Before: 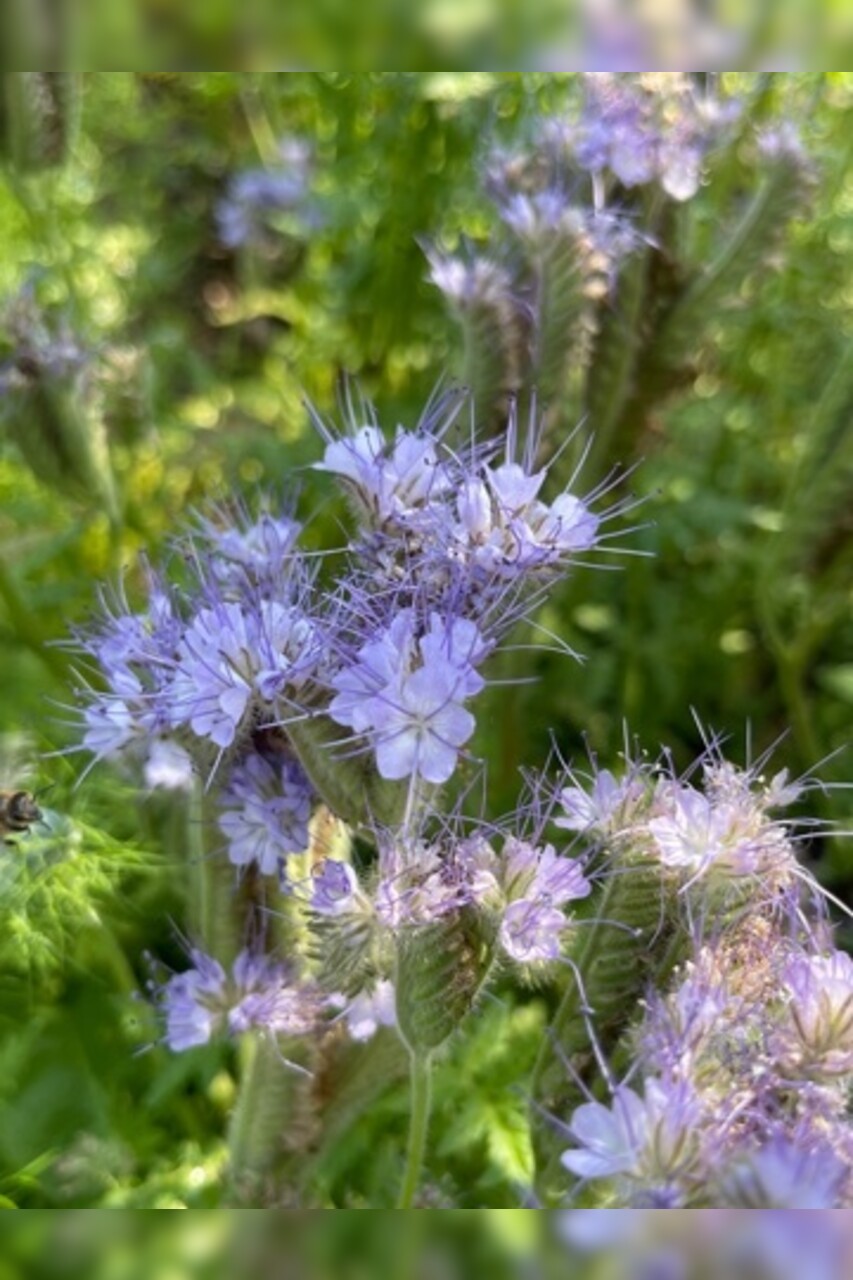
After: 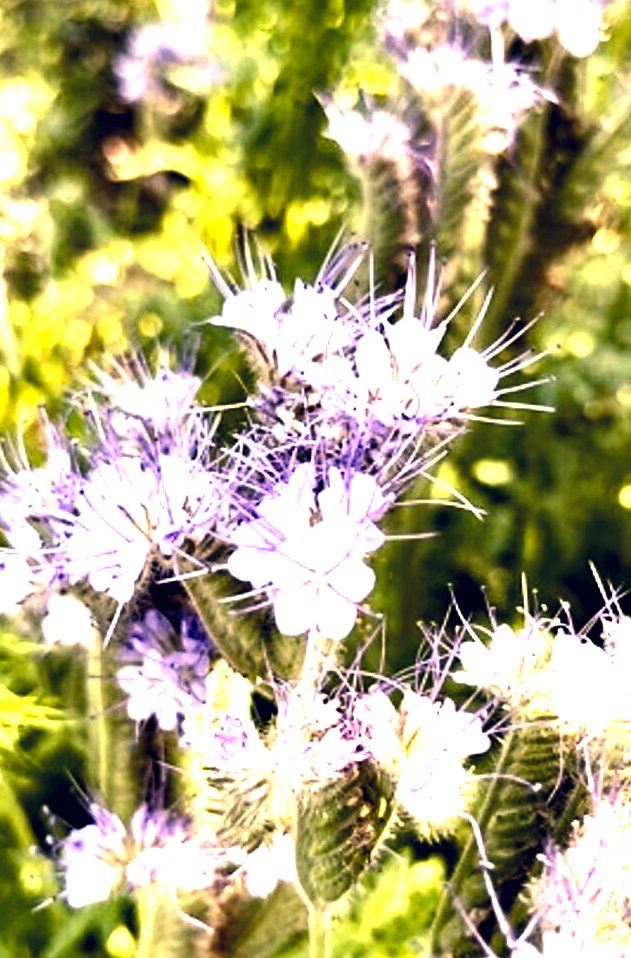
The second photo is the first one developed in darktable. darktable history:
tone equalizer: -8 EV -0.426 EV, -7 EV -0.377 EV, -6 EV -0.314 EV, -5 EV -0.2 EV, -3 EV 0.246 EV, -2 EV 0.336 EV, -1 EV 0.378 EV, +0 EV 0.425 EV, edges refinement/feathering 500, mask exposure compensation -1.57 EV, preserve details no
crop and rotate: left 11.887%, top 11.371%, right 14.024%, bottom 13.773%
color correction: highlights a* 19.78, highlights b* 27.95, shadows a* 3.41, shadows b* -17.39, saturation 0.76
exposure: exposure 1.089 EV, compensate exposure bias true, compensate highlight preservation false
color balance rgb: perceptual saturation grading › global saturation 20%, perceptual saturation grading › highlights -25.627%, perceptual saturation grading › shadows 50.554%, perceptual brilliance grading › highlights 14.197%, perceptual brilliance grading › shadows -18.48%, global vibrance 9.388%
sharpen: radius 1.843, amount 0.392, threshold 1.673
contrast equalizer: octaves 7, y [[0.6 ×6], [0.55 ×6], [0 ×6], [0 ×6], [0 ×6]]
